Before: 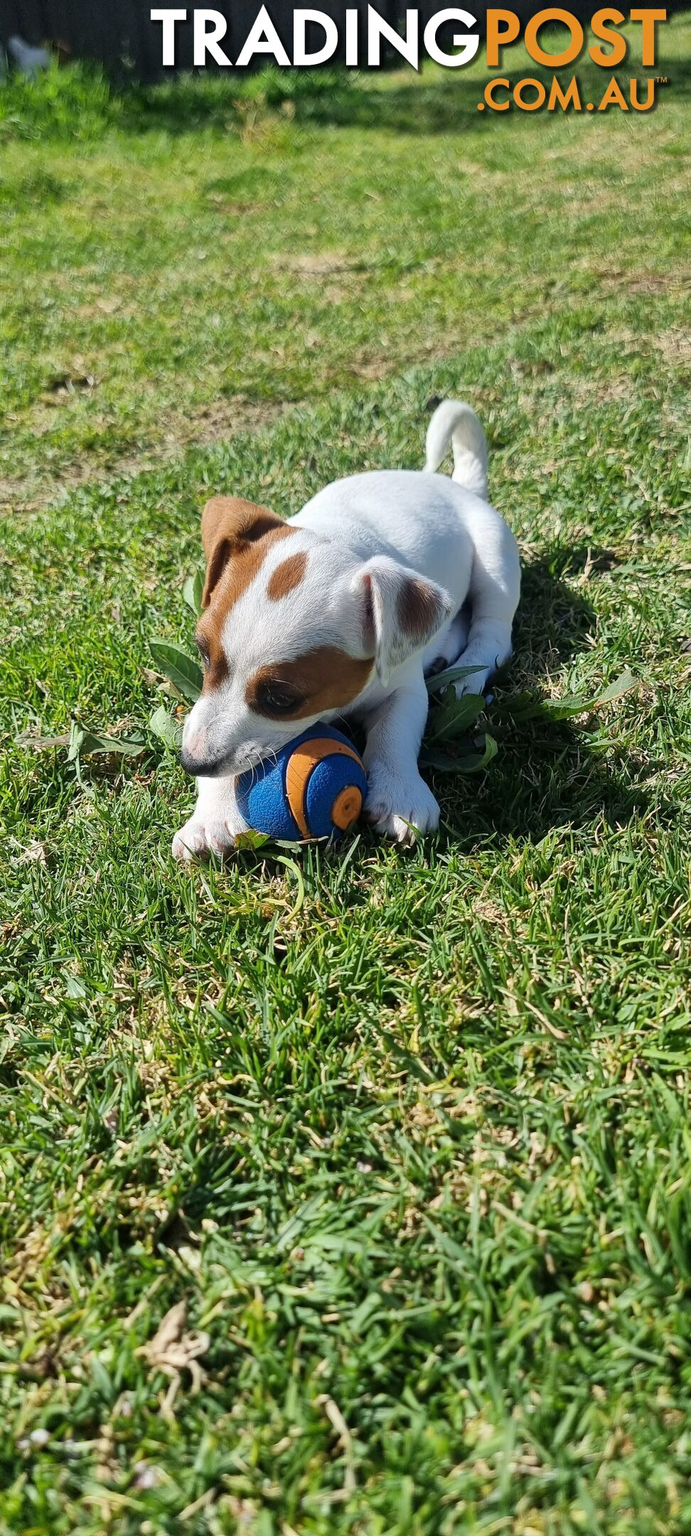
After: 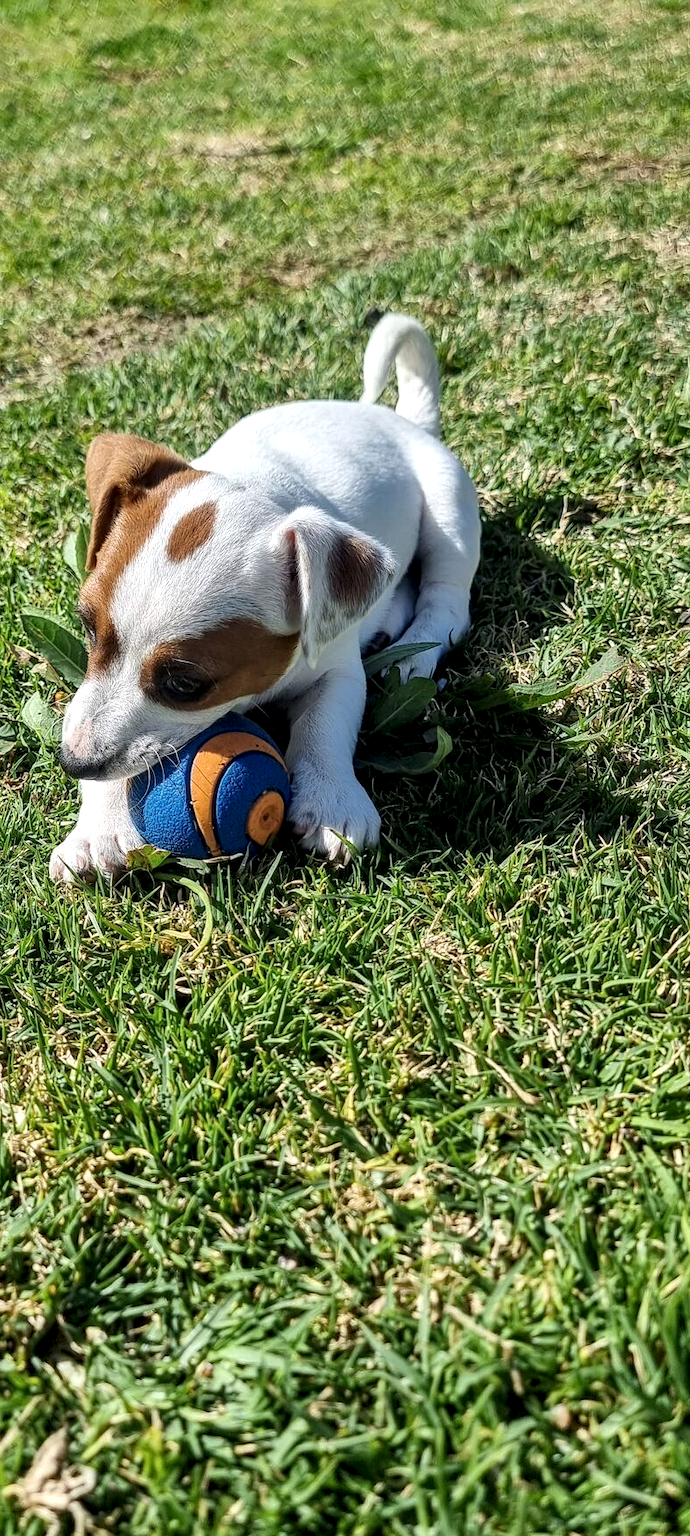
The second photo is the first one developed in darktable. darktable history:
local contrast: detail 150%
crop: left 19.159%, top 9.58%, bottom 9.58%
